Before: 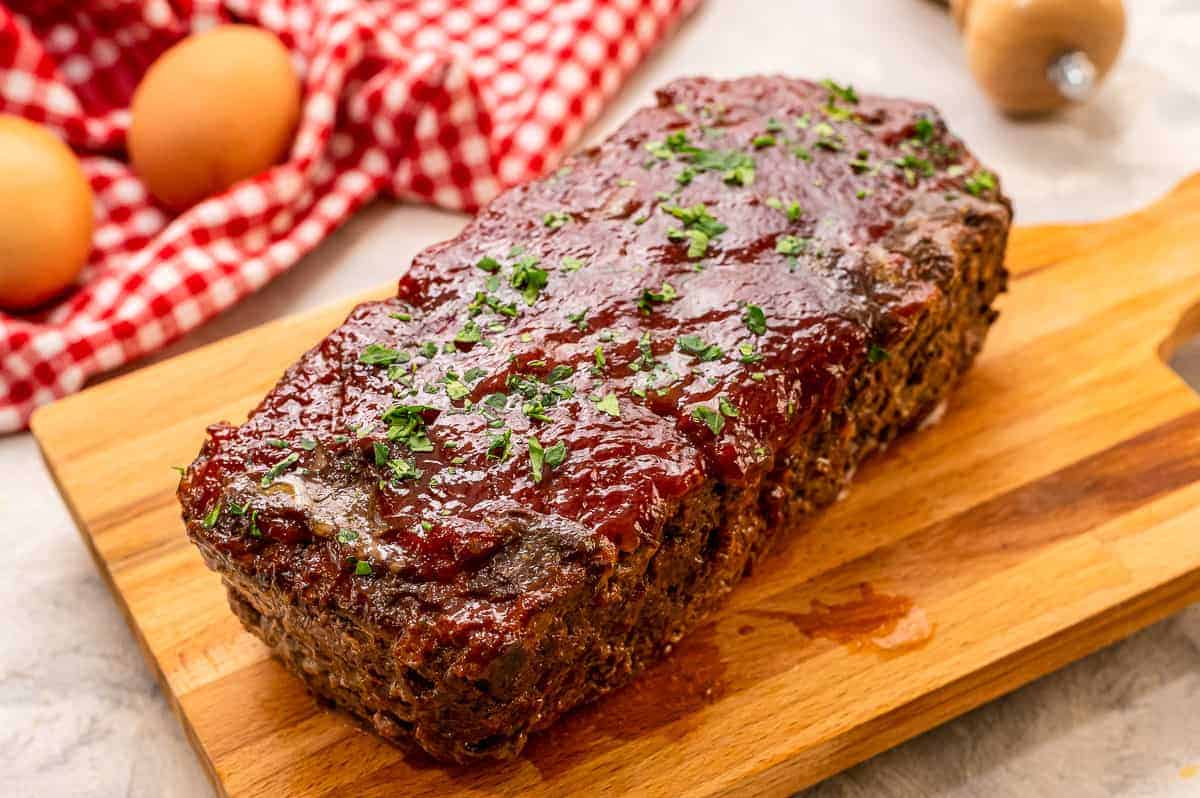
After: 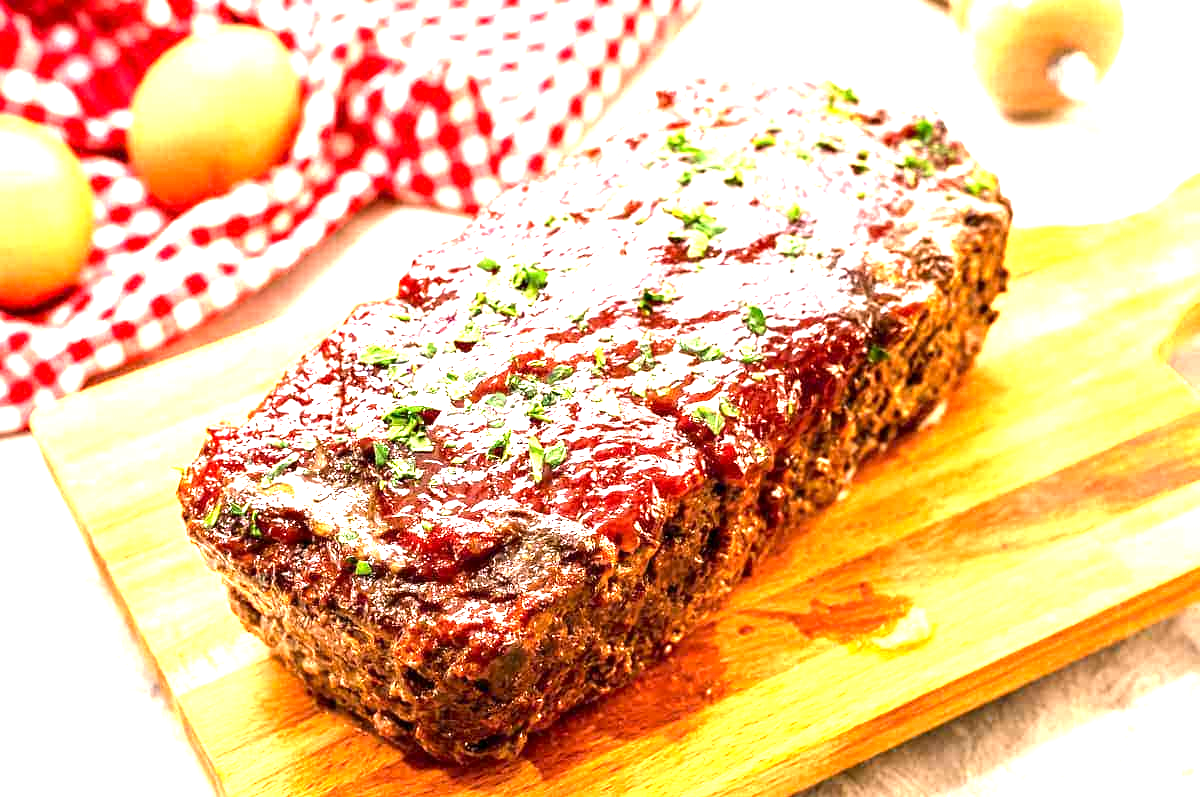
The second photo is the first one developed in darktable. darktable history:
exposure: black level correction 0.001, exposure 1.735 EV, compensate highlight preservation false
tone equalizer: -8 EV -0.417 EV, -7 EV -0.389 EV, -6 EV -0.333 EV, -5 EV -0.222 EV, -3 EV 0.222 EV, -2 EV 0.333 EV, -1 EV 0.389 EV, +0 EV 0.417 EV, edges refinement/feathering 500, mask exposure compensation -1.57 EV, preserve details no
crop: bottom 0.071%
